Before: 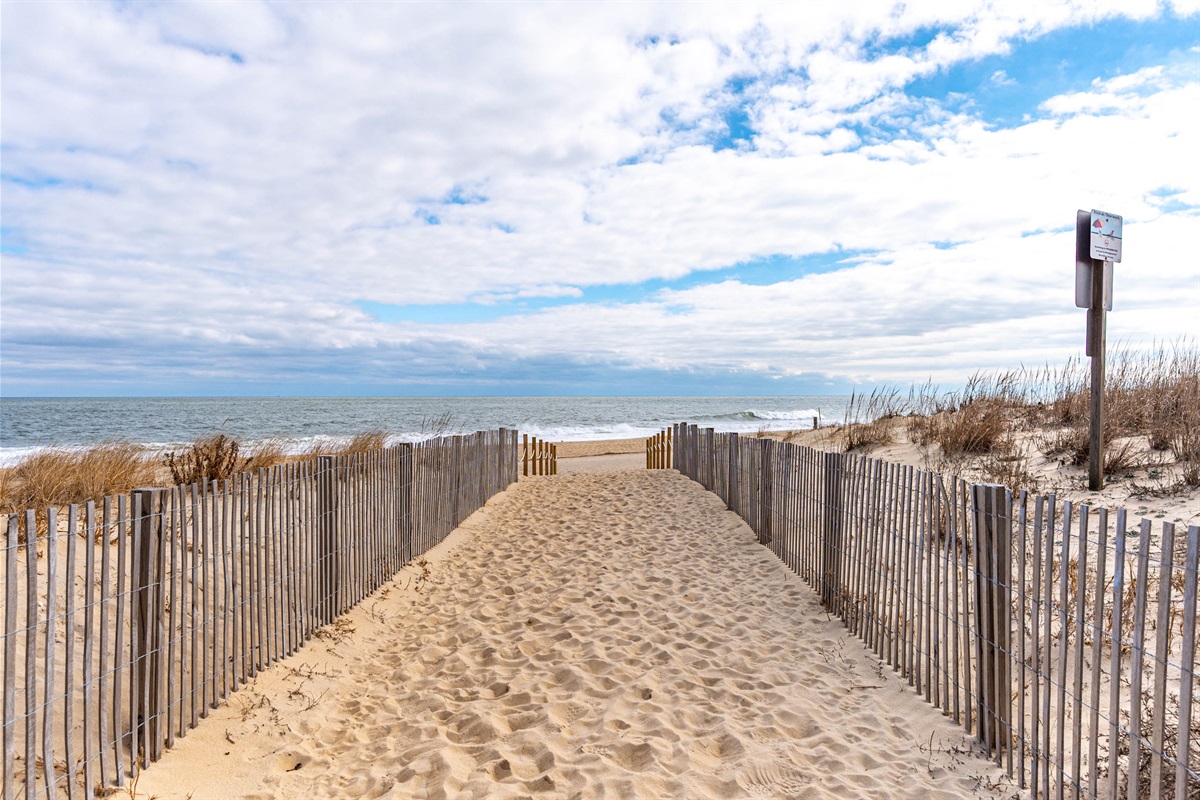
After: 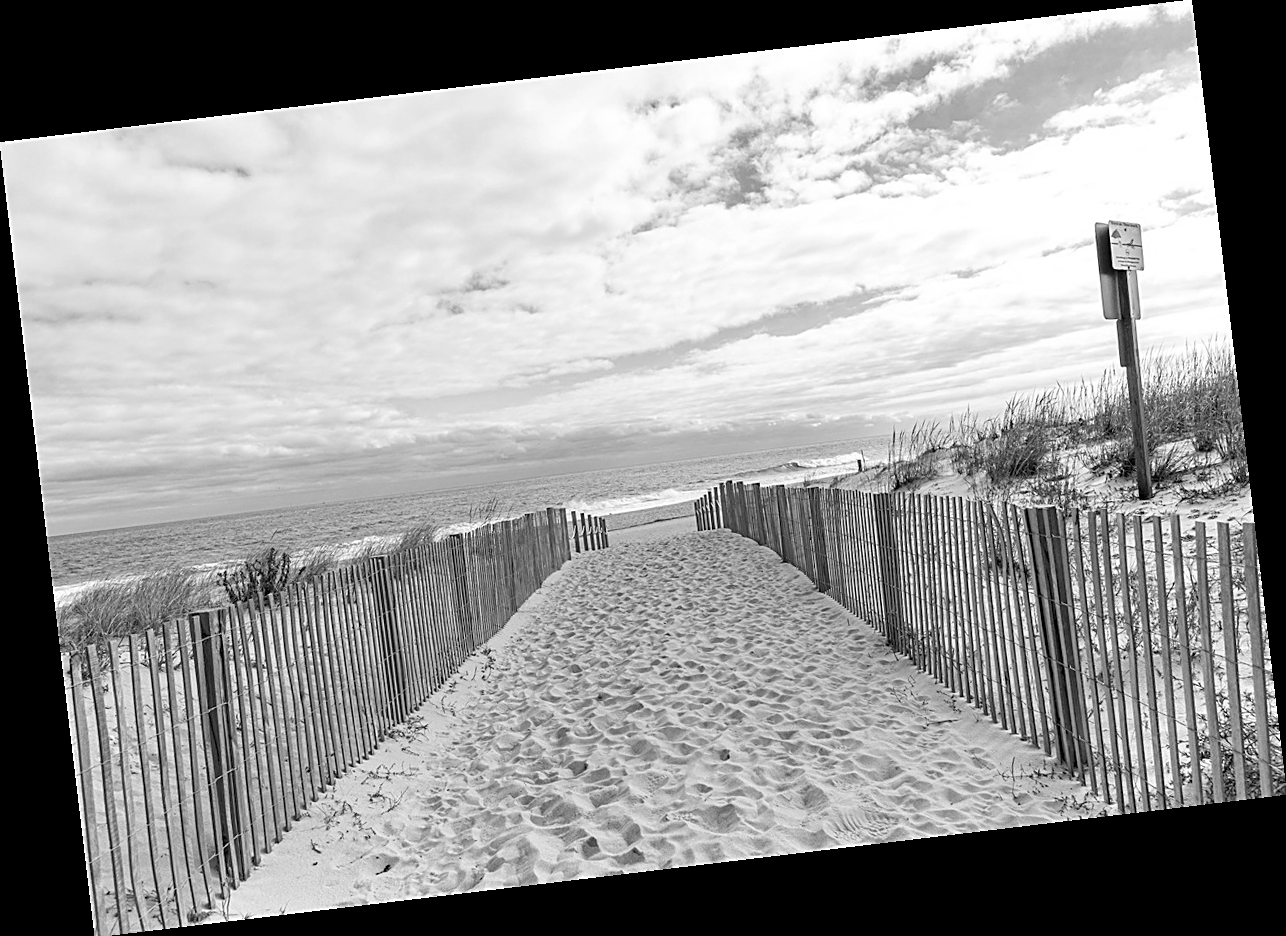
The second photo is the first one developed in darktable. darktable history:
rotate and perspective: rotation -6.83°, automatic cropping off
color zones: curves: ch1 [(0, 0.469) (0.001, 0.469) (0.12, 0.446) (0.248, 0.469) (0.5, 0.5) (0.748, 0.5) (0.999, 0.469) (1, 0.469)]
sharpen: on, module defaults
monochrome: on, module defaults
